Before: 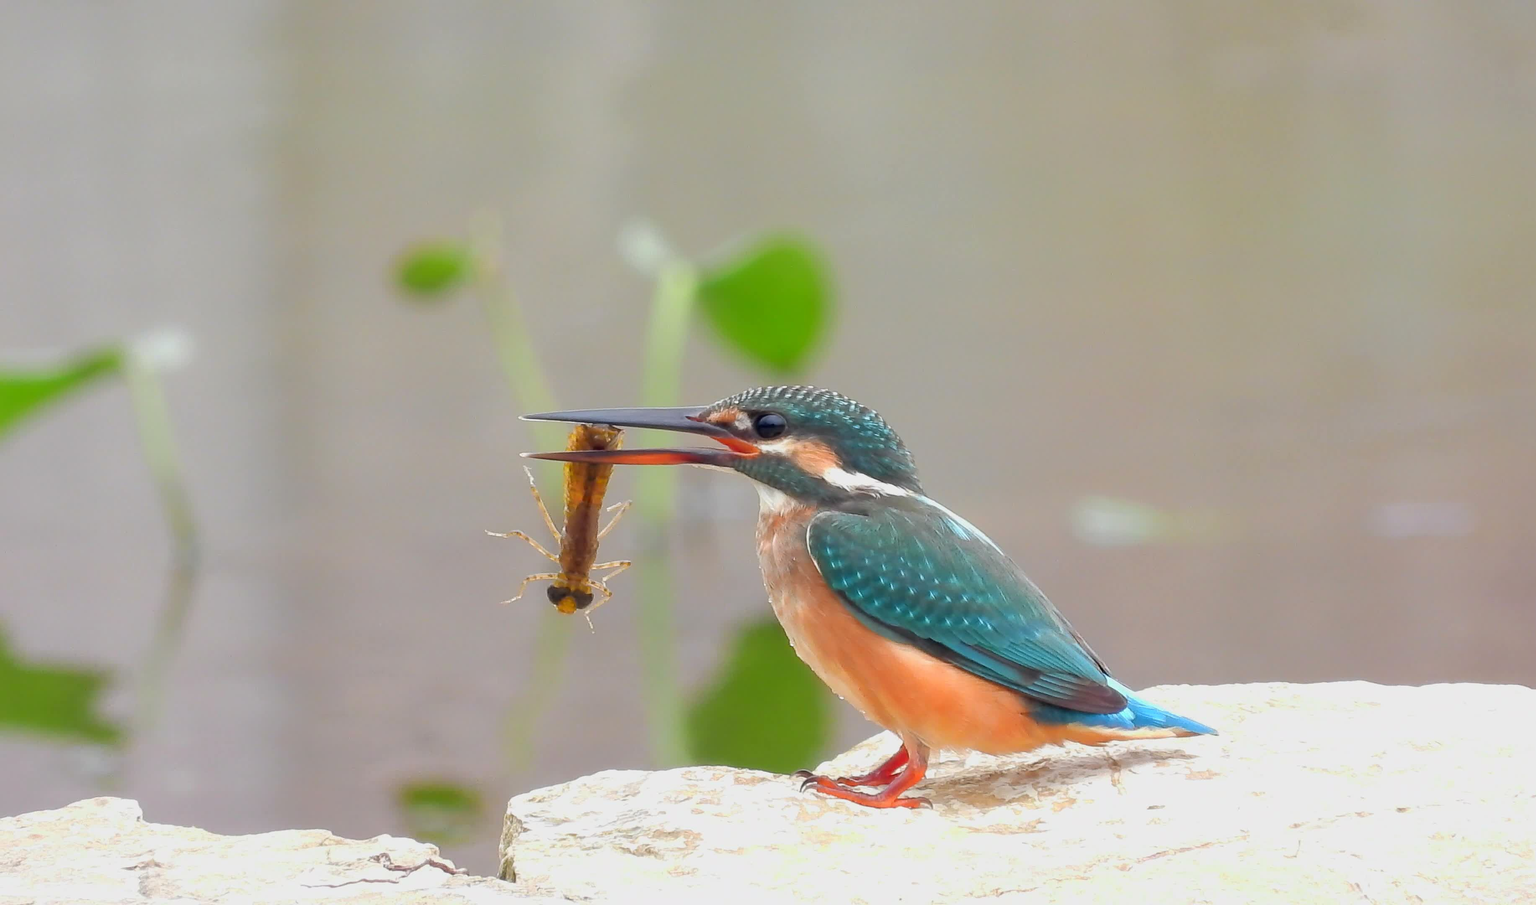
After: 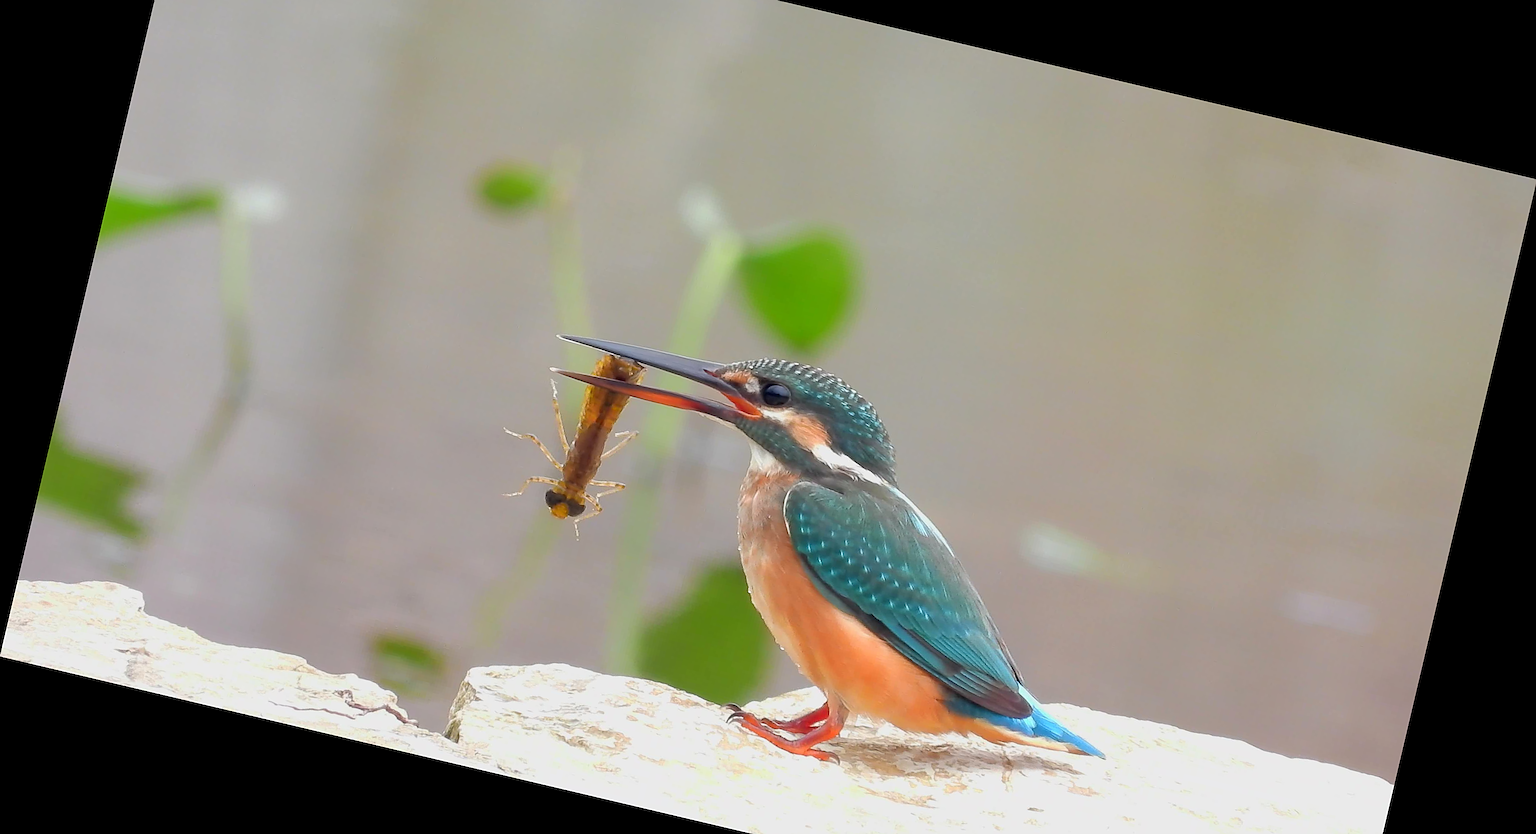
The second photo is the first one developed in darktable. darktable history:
crop and rotate: top 12.5%, bottom 12.5%
sharpen: on, module defaults
rotate and perspective: rotation 13.27°, automatic cropping off
